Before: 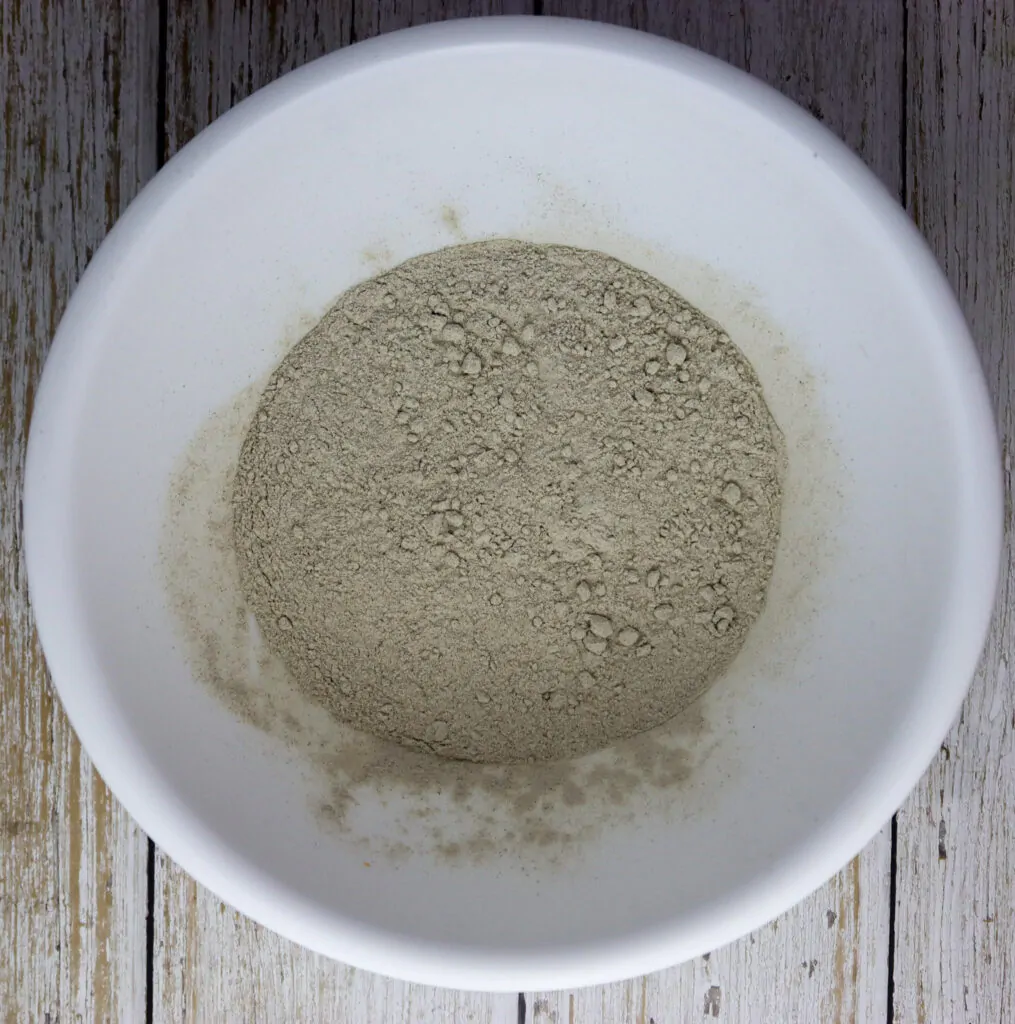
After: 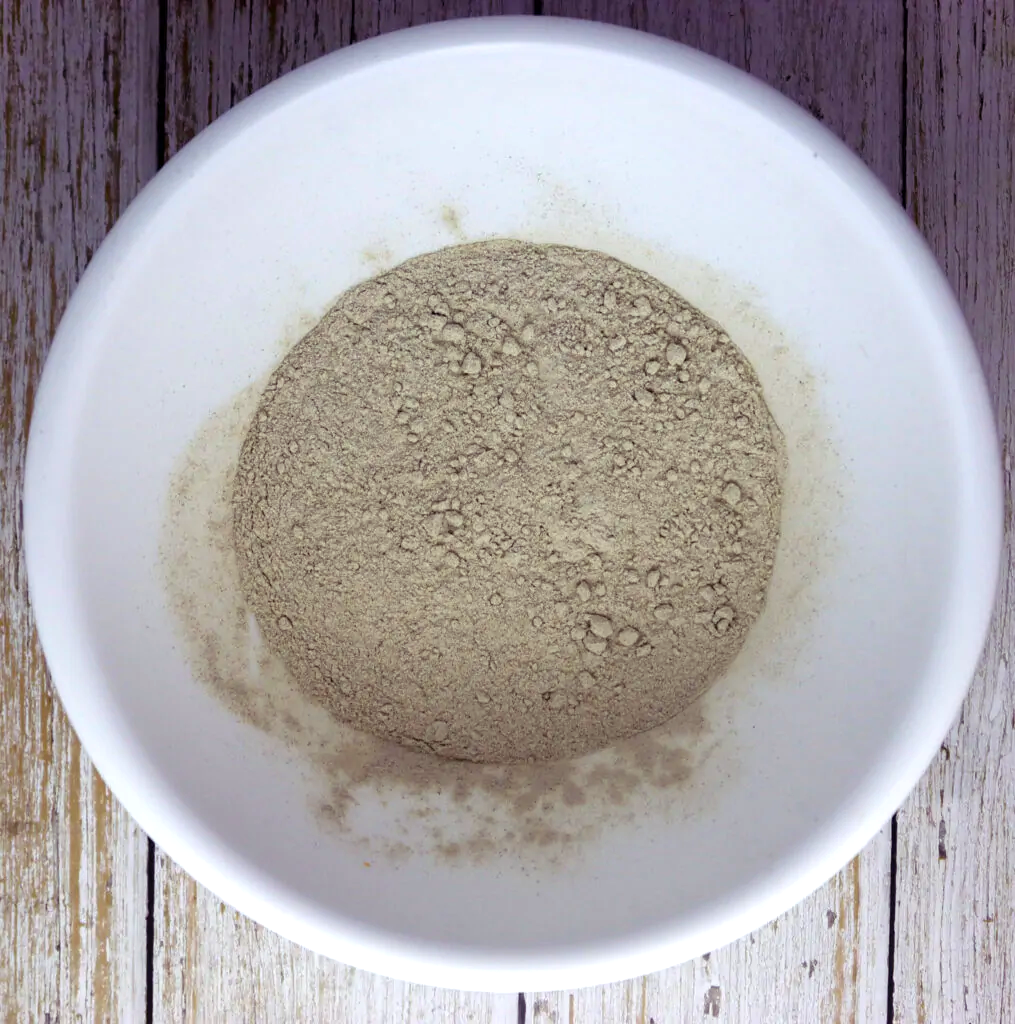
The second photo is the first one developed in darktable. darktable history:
color balance rgb: shadows lift › luminance 0.338%, shadows lift › chroma 6.999%, shadows lift › hue 300.04°, perceptual saturation grading › global saturation 19.834%, perceptual brilliance grading › global brilliance 12.341%
